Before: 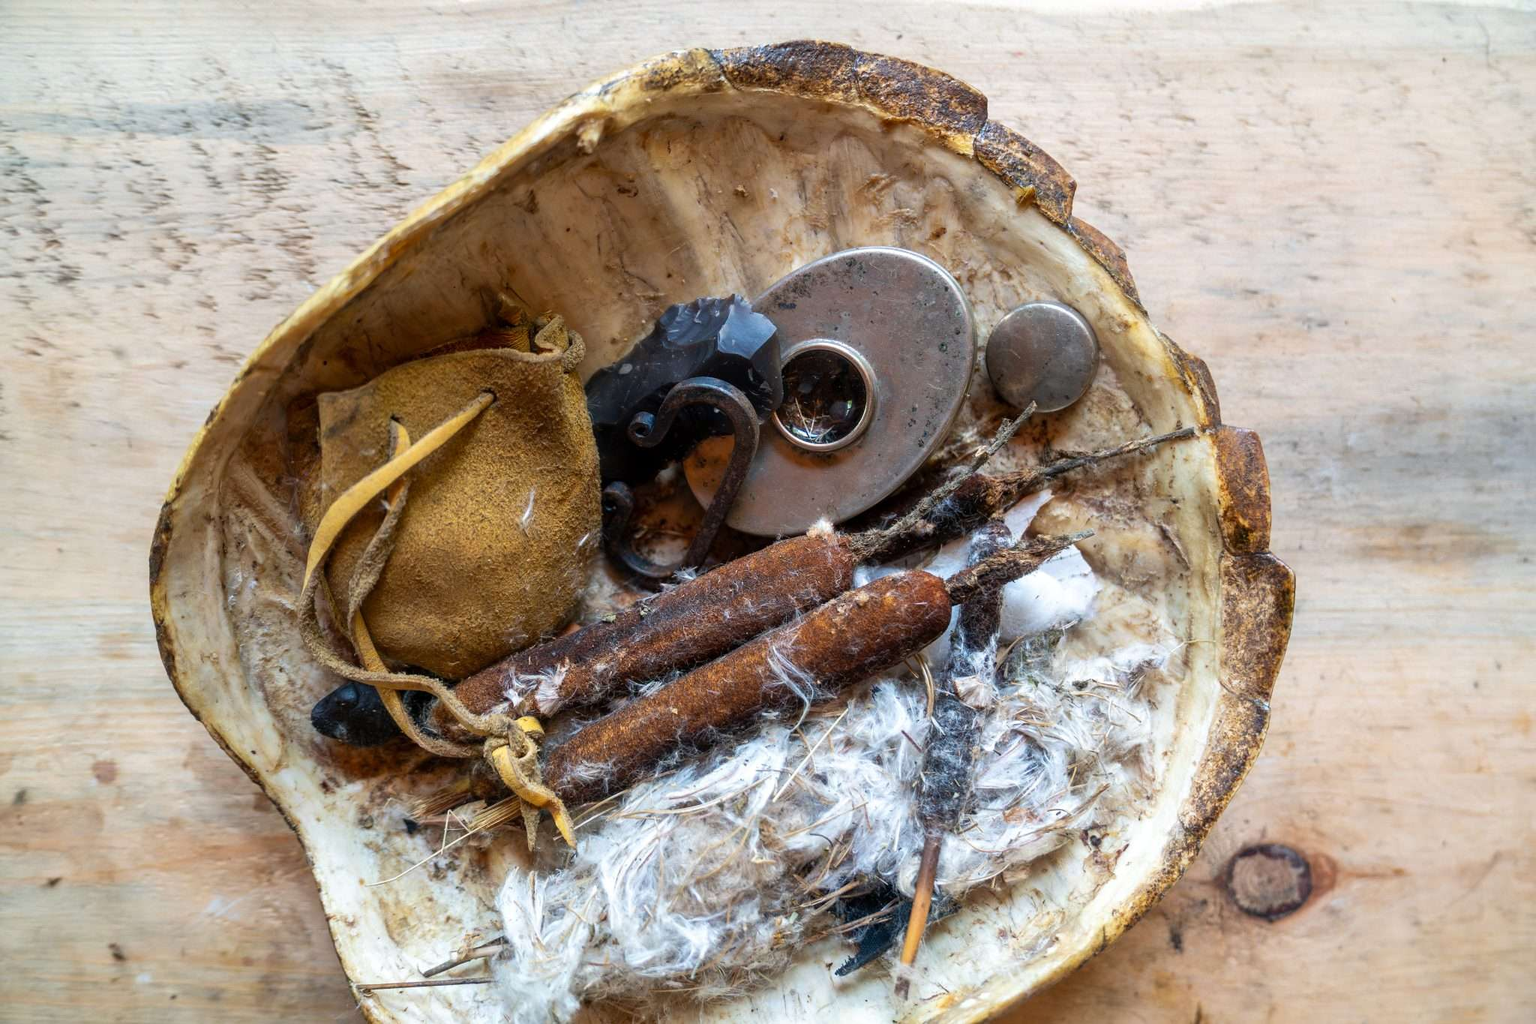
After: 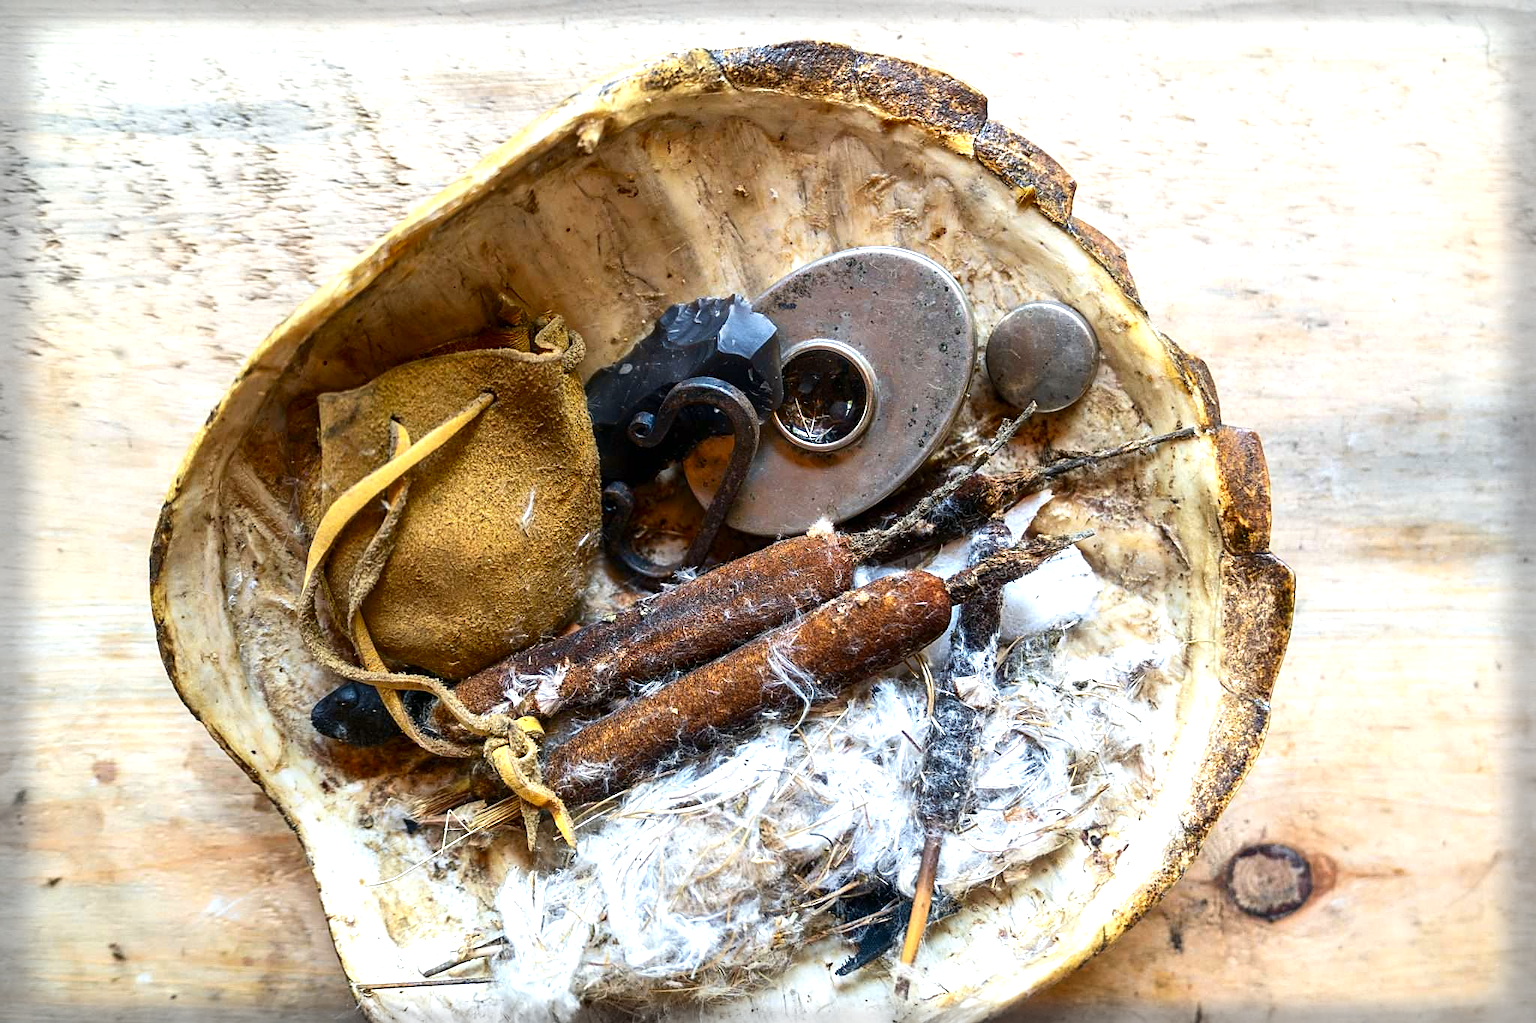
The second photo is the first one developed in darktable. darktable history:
vignetting: fall-off start 93.02%, fall-off radius 6%, brightness -0.442, saturation -0.688, automatic ratio true, width/height ratio 1.332, shape 0.052, dithering 8-bit output
sharpen: on, module defaults
exposure: exposure 0.644 EV, compensate exposure bias true, compensate highlight preservation false
tone curve: curves: ch0 [(0, 0) (0.227, 0.17) (0.766, 0.774) (1, 1)]; ch1 [(0, 0) (0.114, 0.127) (0.437, 0.452) (0.498, 0.495) (0.579, 0.576) (1, 1)]; ch2 [(0, 0) (0.233, 0.259) (0.493, 0.492) (0.568, 0.579) (1, 1)], color space Lab, independent channels, preserve colors none
